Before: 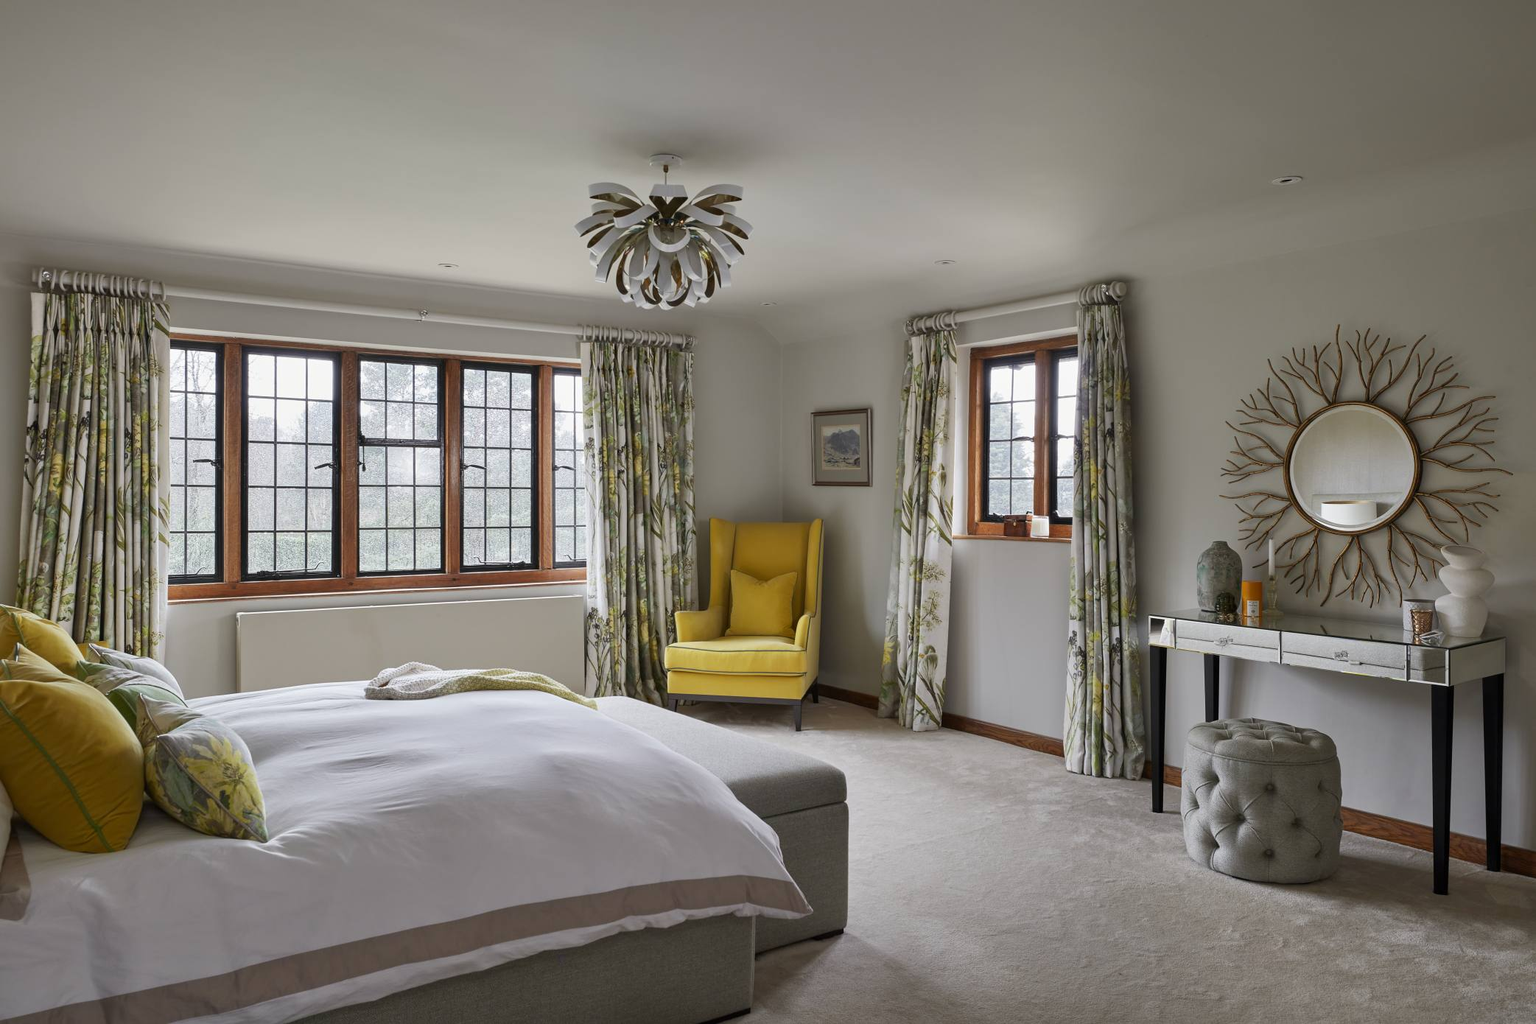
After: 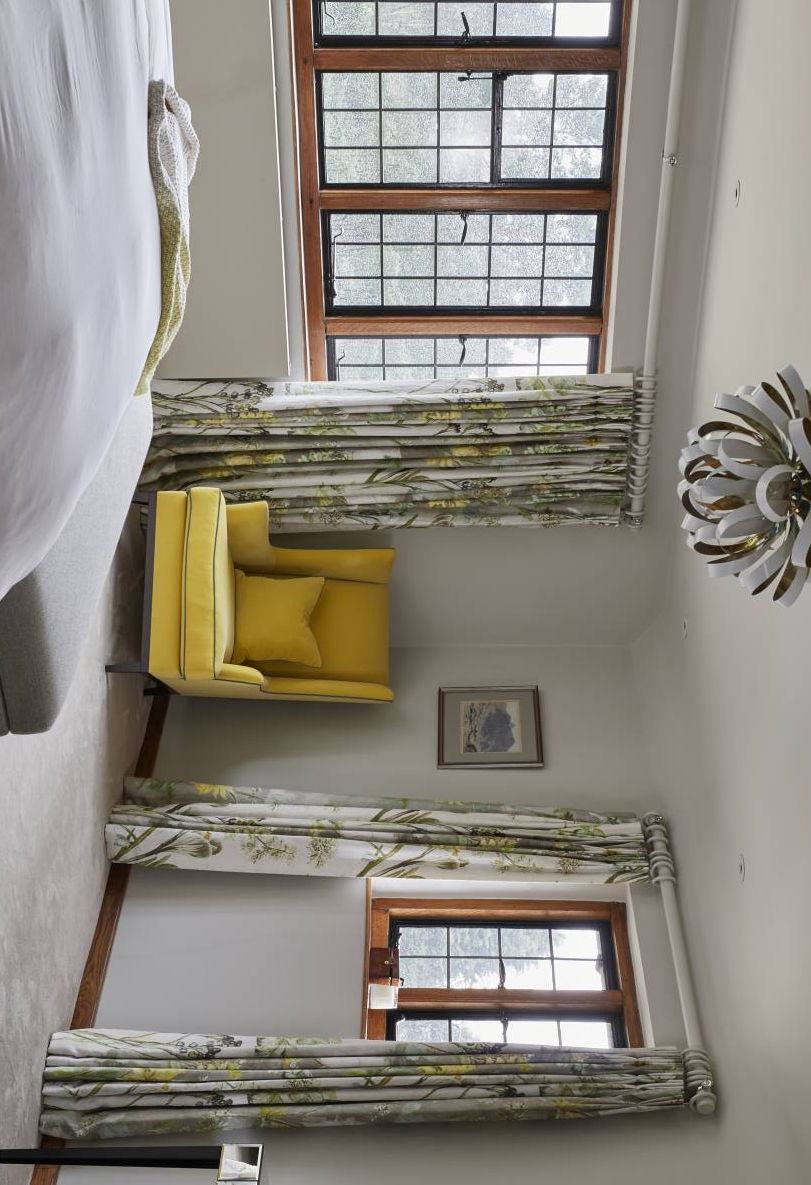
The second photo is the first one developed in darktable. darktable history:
orientation: orientation rotate -90°
crop and rotate: left 21.036%, top 19.938%, right 20.556%, bottom 23.193%
